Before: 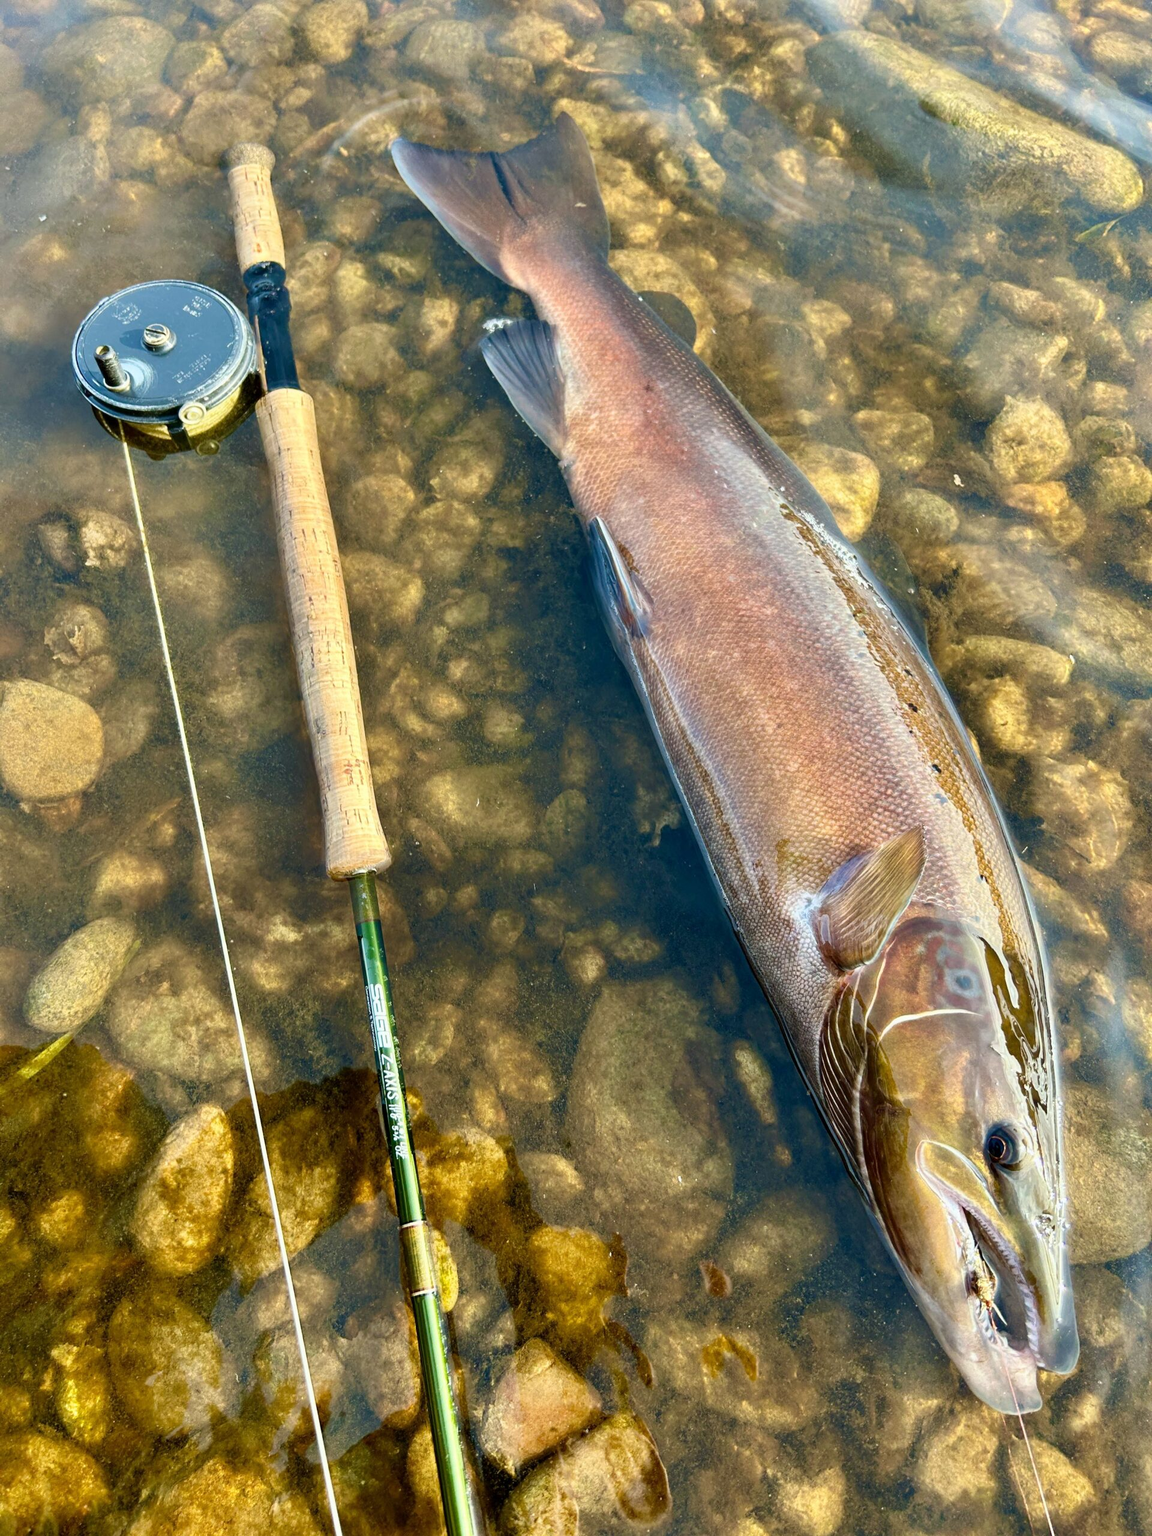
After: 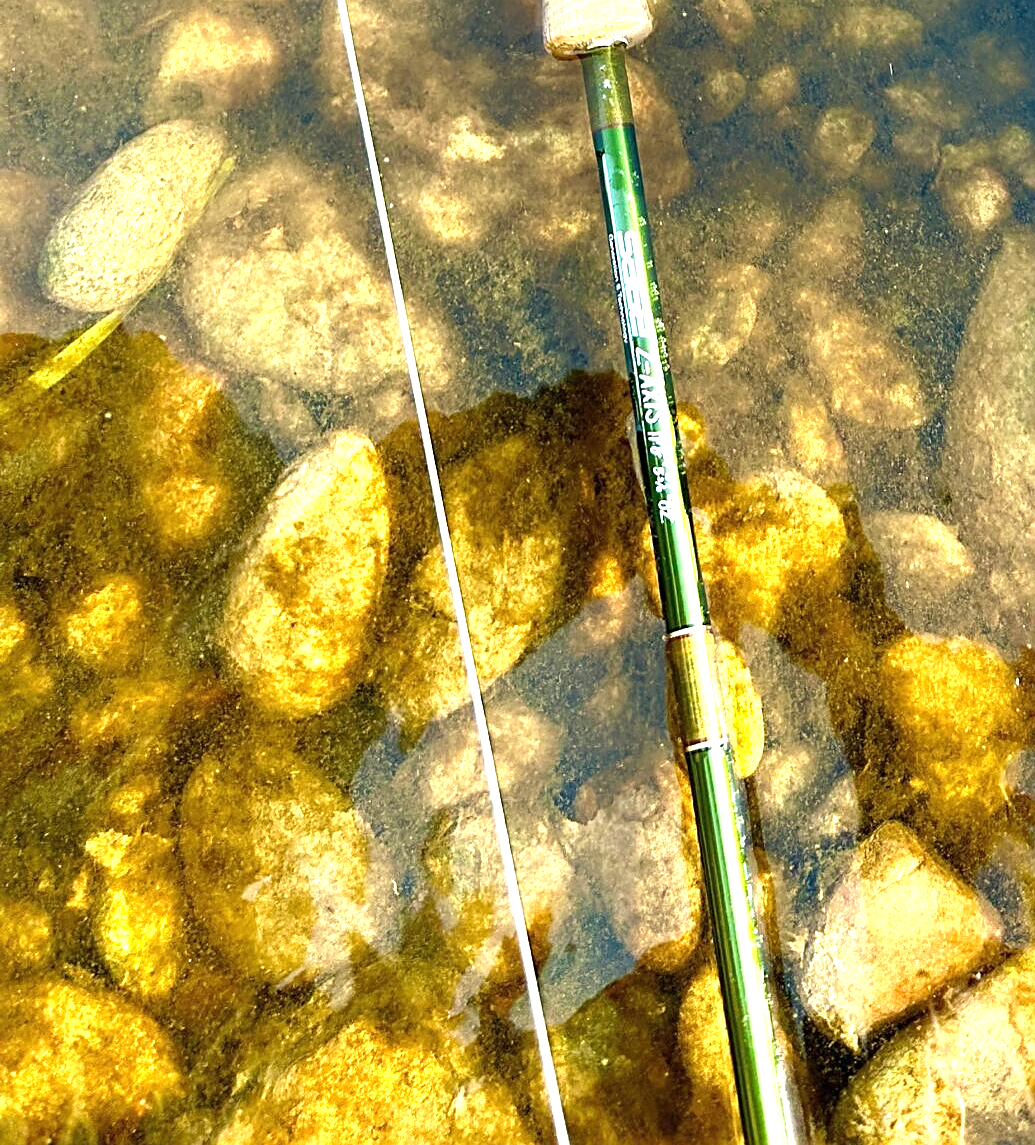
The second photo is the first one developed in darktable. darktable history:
exposure: black level correction 0, exposure 1.193 EV, compensate highlight preservation false
crop and rotate: top 55.075%, right 46.073%, bottom 0.171%
sharpen: on, module defaults
